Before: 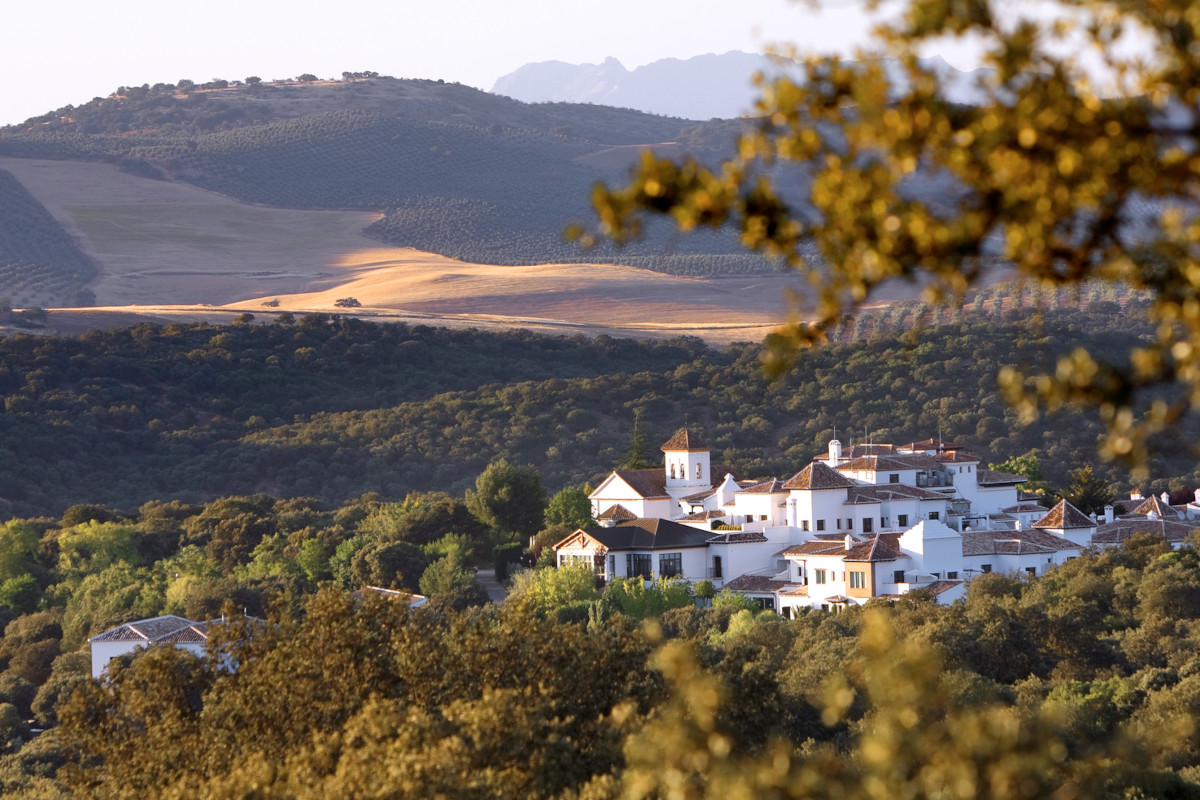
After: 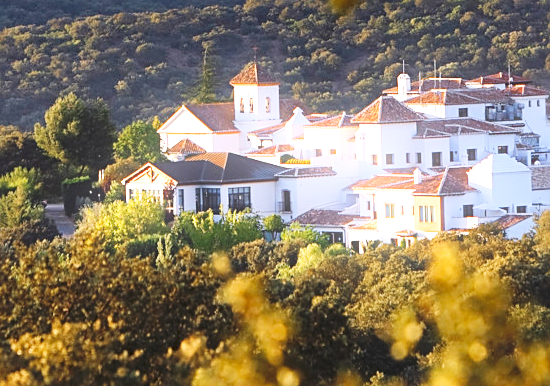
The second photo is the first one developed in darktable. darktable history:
exposure: black level correction 0, exposure 0.5 EV, compensate exposure bias true, compensate highlight preservation false
shadows and highlights: shadows 49, highlights -41, soften with gaussian
crop: left 35.976%, top 45.819%, right 18.162%, bottom 5.807%
bloom: size 5%, threshold 95%, strength 15%
sharpen: on, module defaults
contrast brightness saturation: saturation 0.1
tone curve: curves: ch0 [(0, 0) (0.003, 0.072) (0.011, 0.077) (0.025, 0.082) (0.044, 0.094) (0.069, 0.106) (0.1, 0.125) (0.136, 0.145) (0.177, 0.173) (0.224, 0.216) (0.277, 0.281) (0.335, 0.356) (0.399, 0.436) (0.468, 0.53) (0.543, 0.629) (0.623, 0.724) (0.709, 0.808) (0.801, 0.88) (0.898, 0.941) (1, 1)], preserve colors none
